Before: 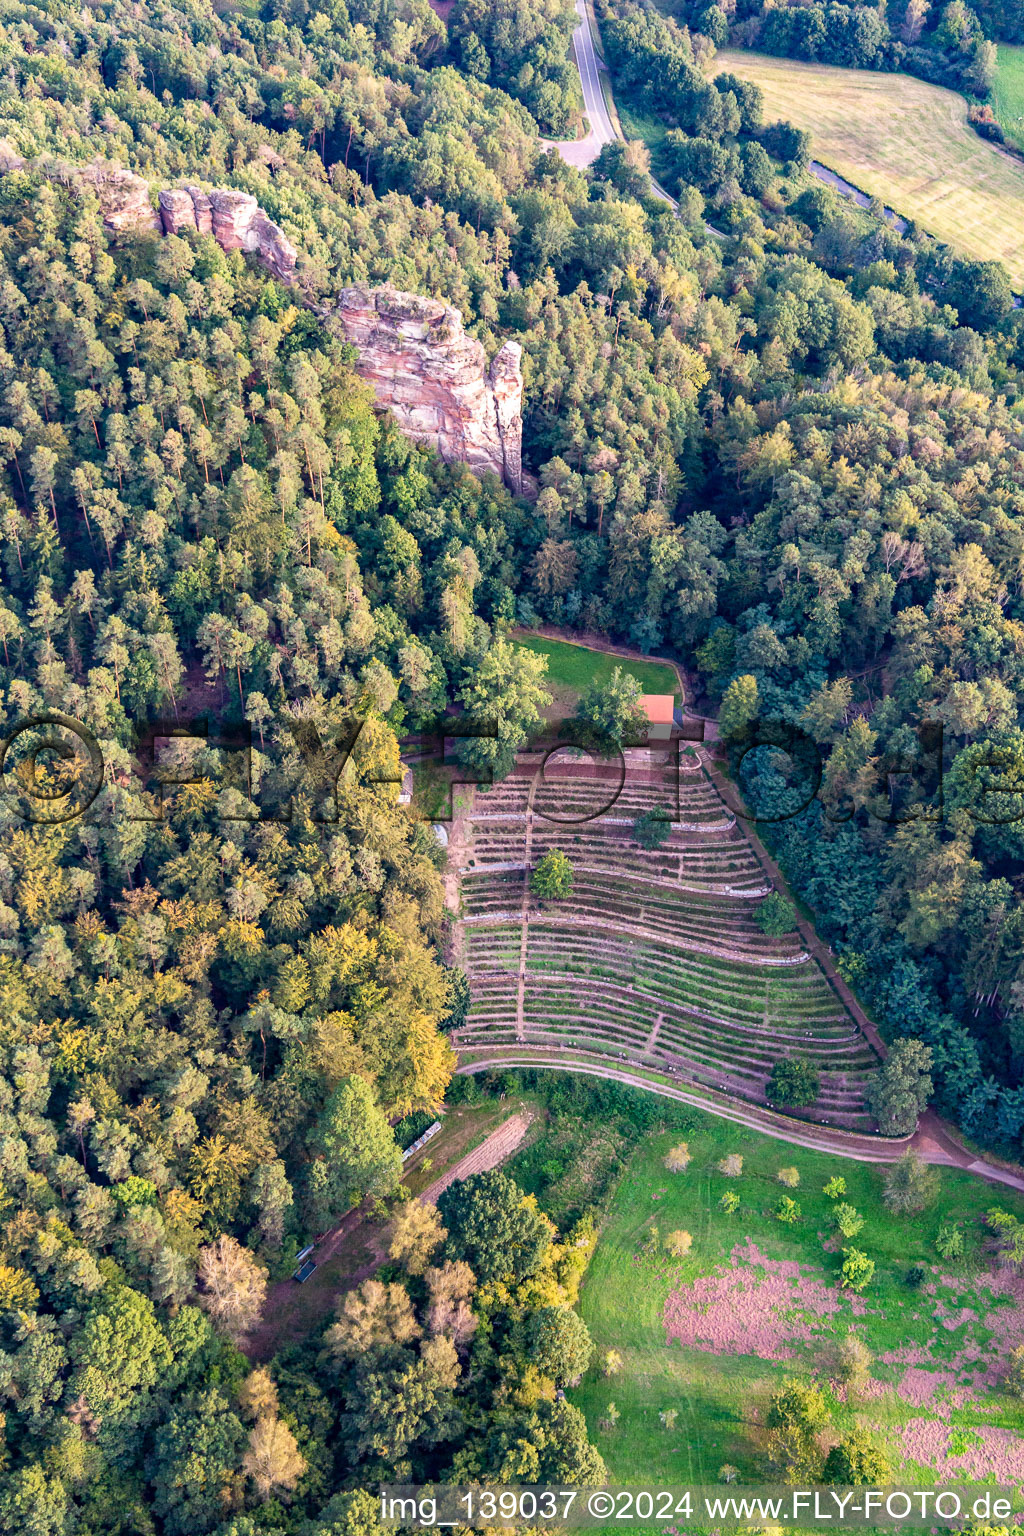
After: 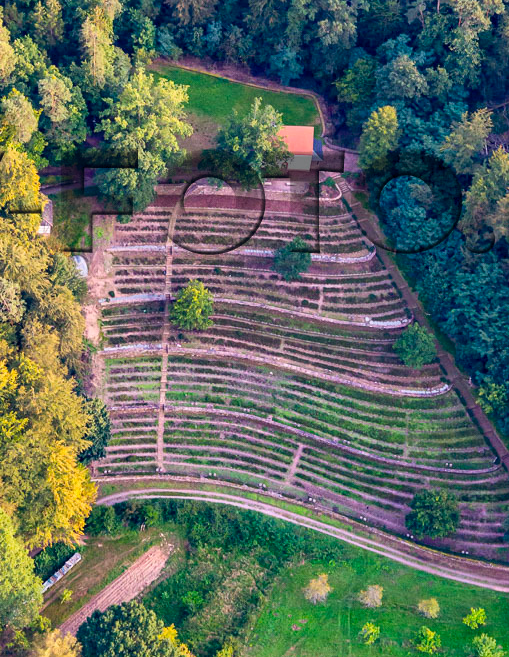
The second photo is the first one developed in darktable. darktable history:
crop: left 35.188%, top 37.106%, right 15.075%, bottom 20.113%
color balance rgb: global offset › chroma 0.063%, global offset › hue 253.75°, linear chroma grading › global chroma 14.641%, perceptual saturation grading › global saturation -0.063%, global vibrance 20%
